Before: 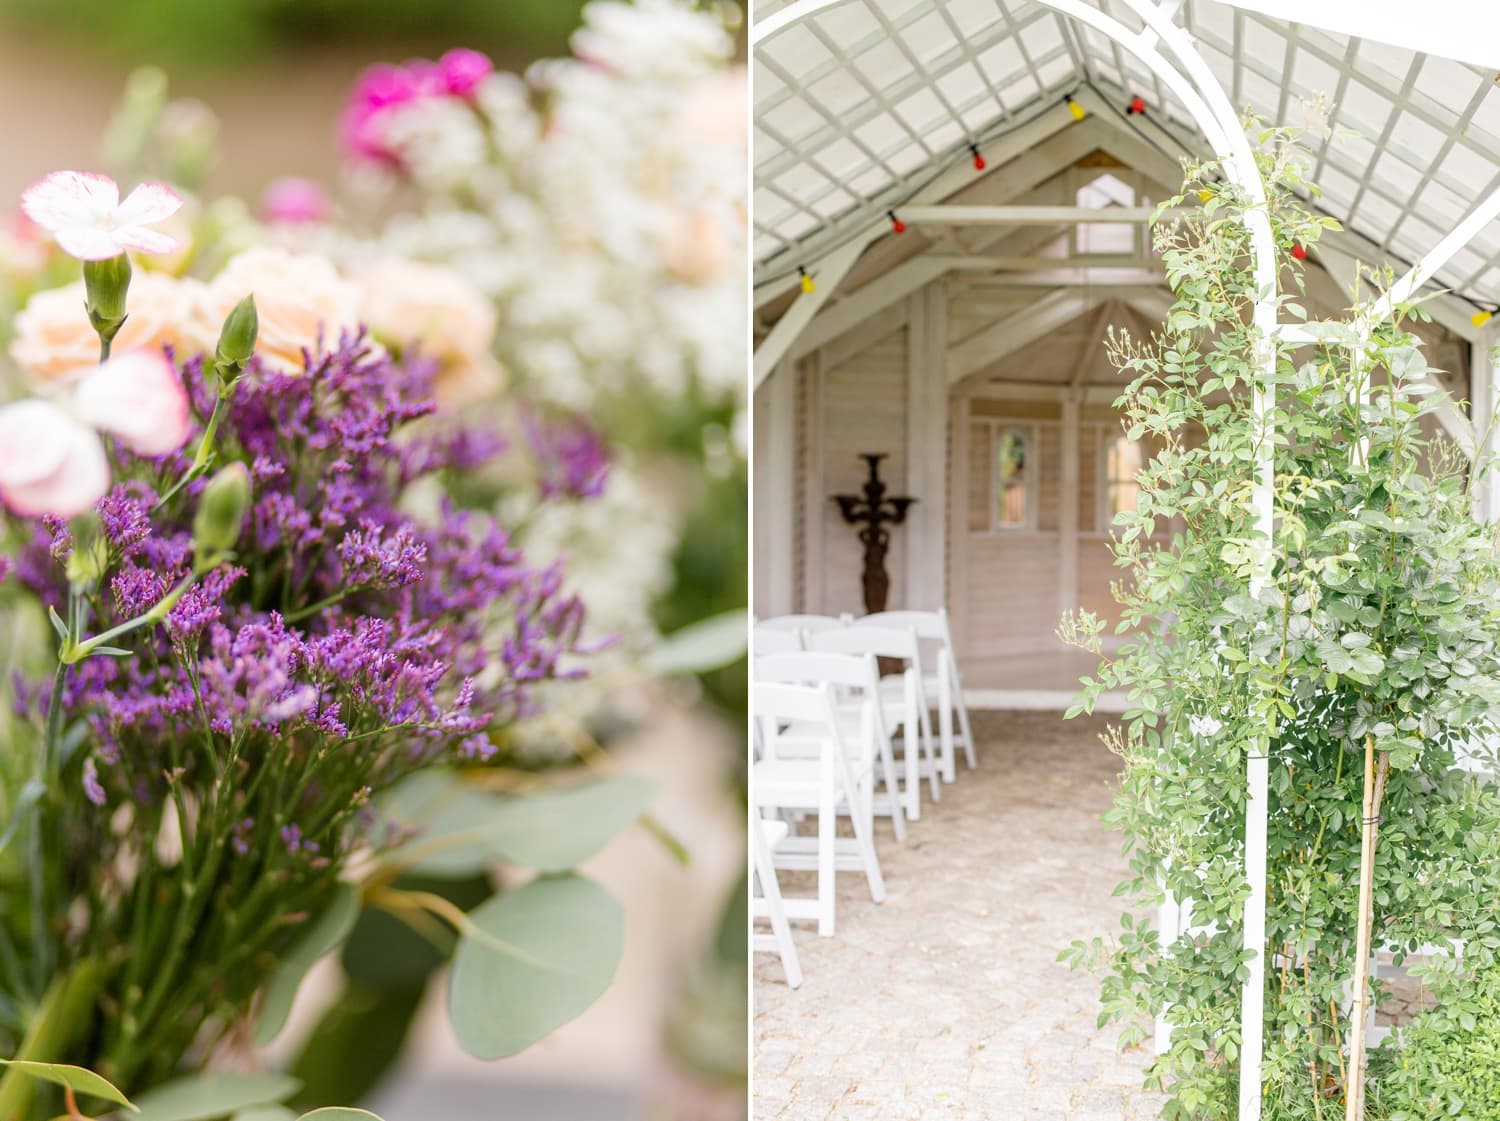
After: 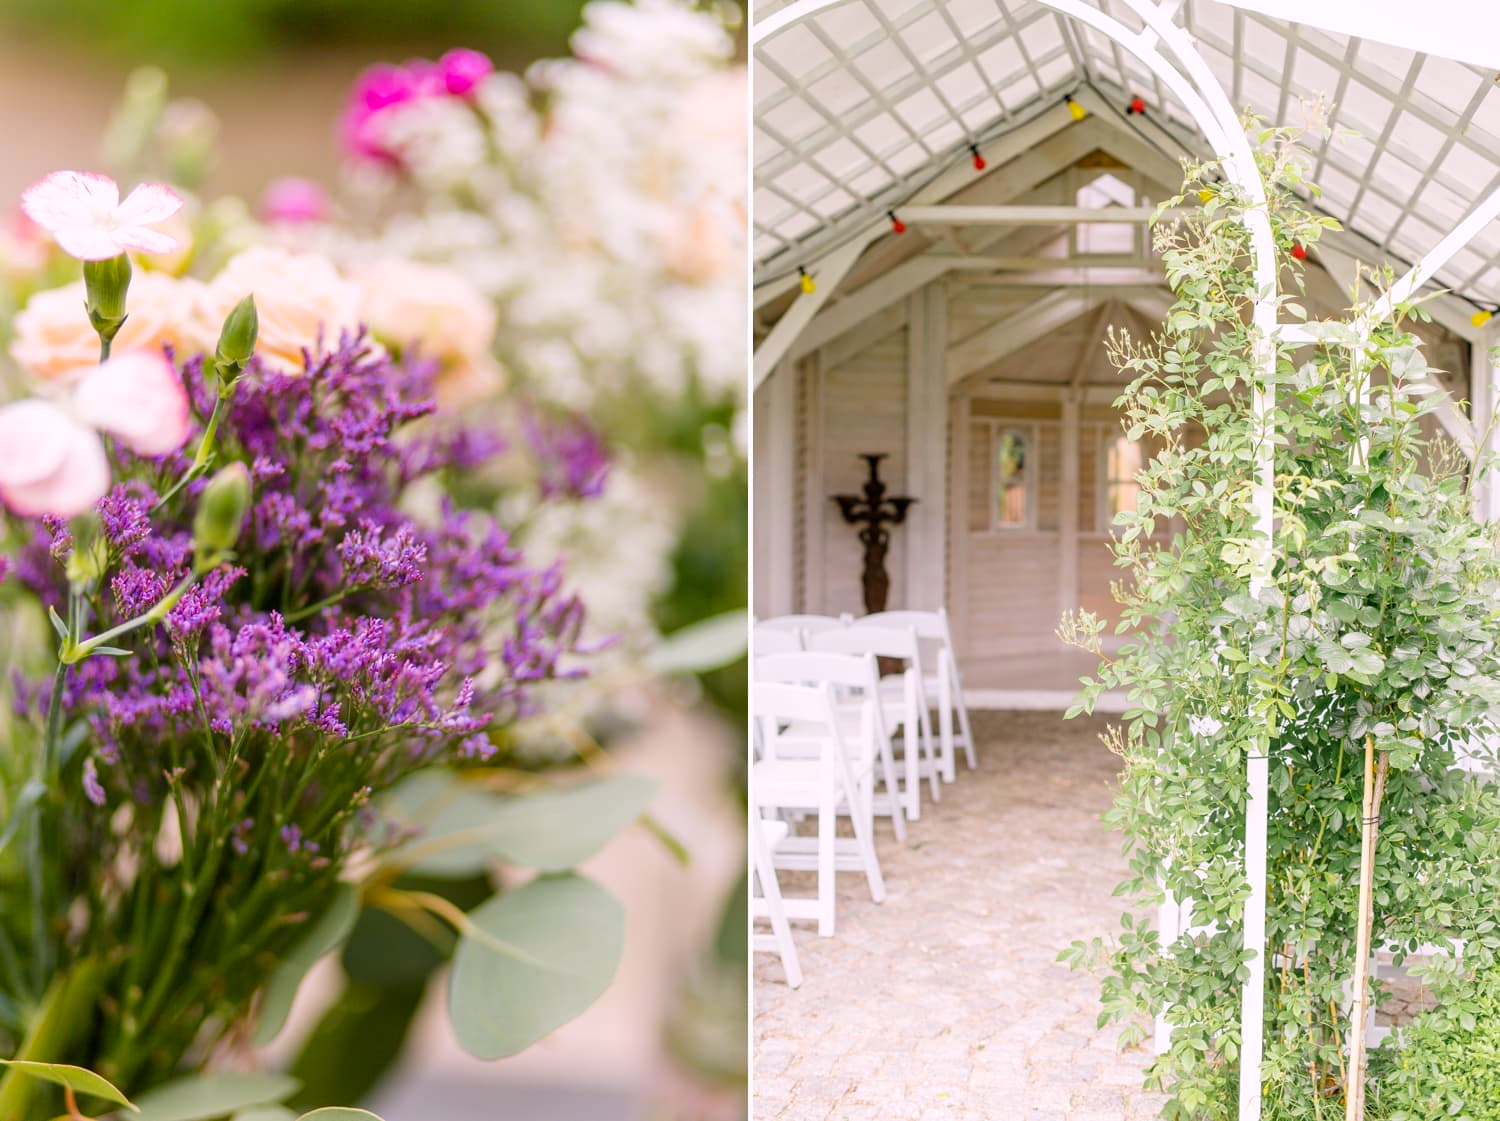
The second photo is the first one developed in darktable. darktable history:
color balance rgb: highlights gain › chroma 1.51%, highlights gain › hue 309.25°, perceptual saturation grading › global saturation 13.507%
